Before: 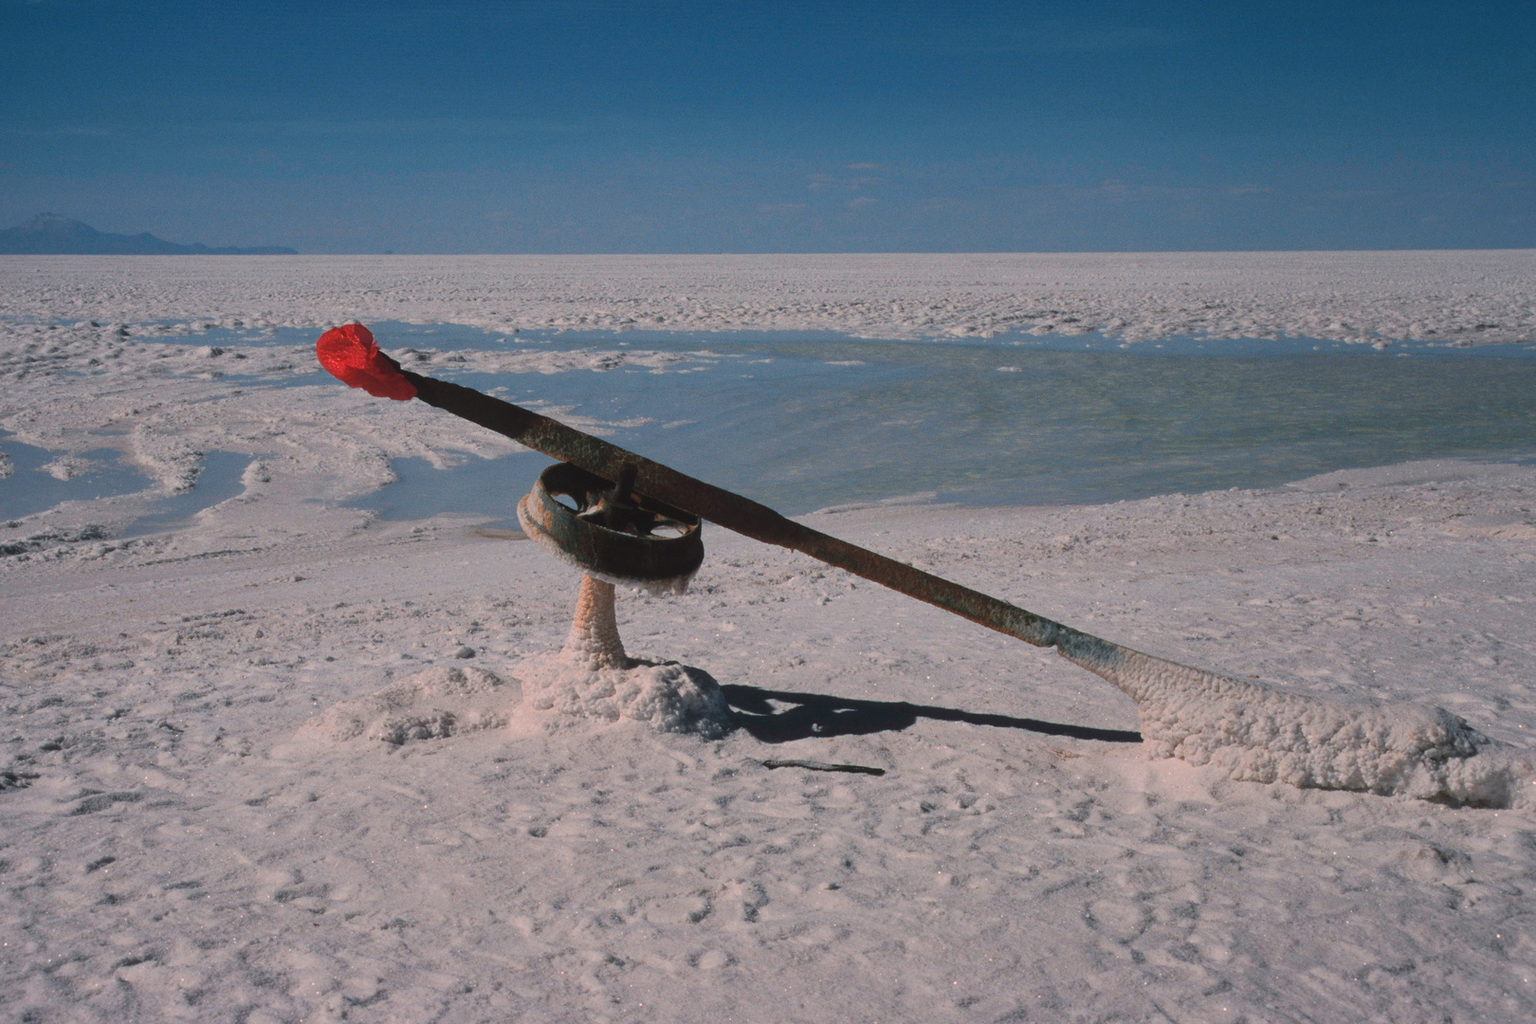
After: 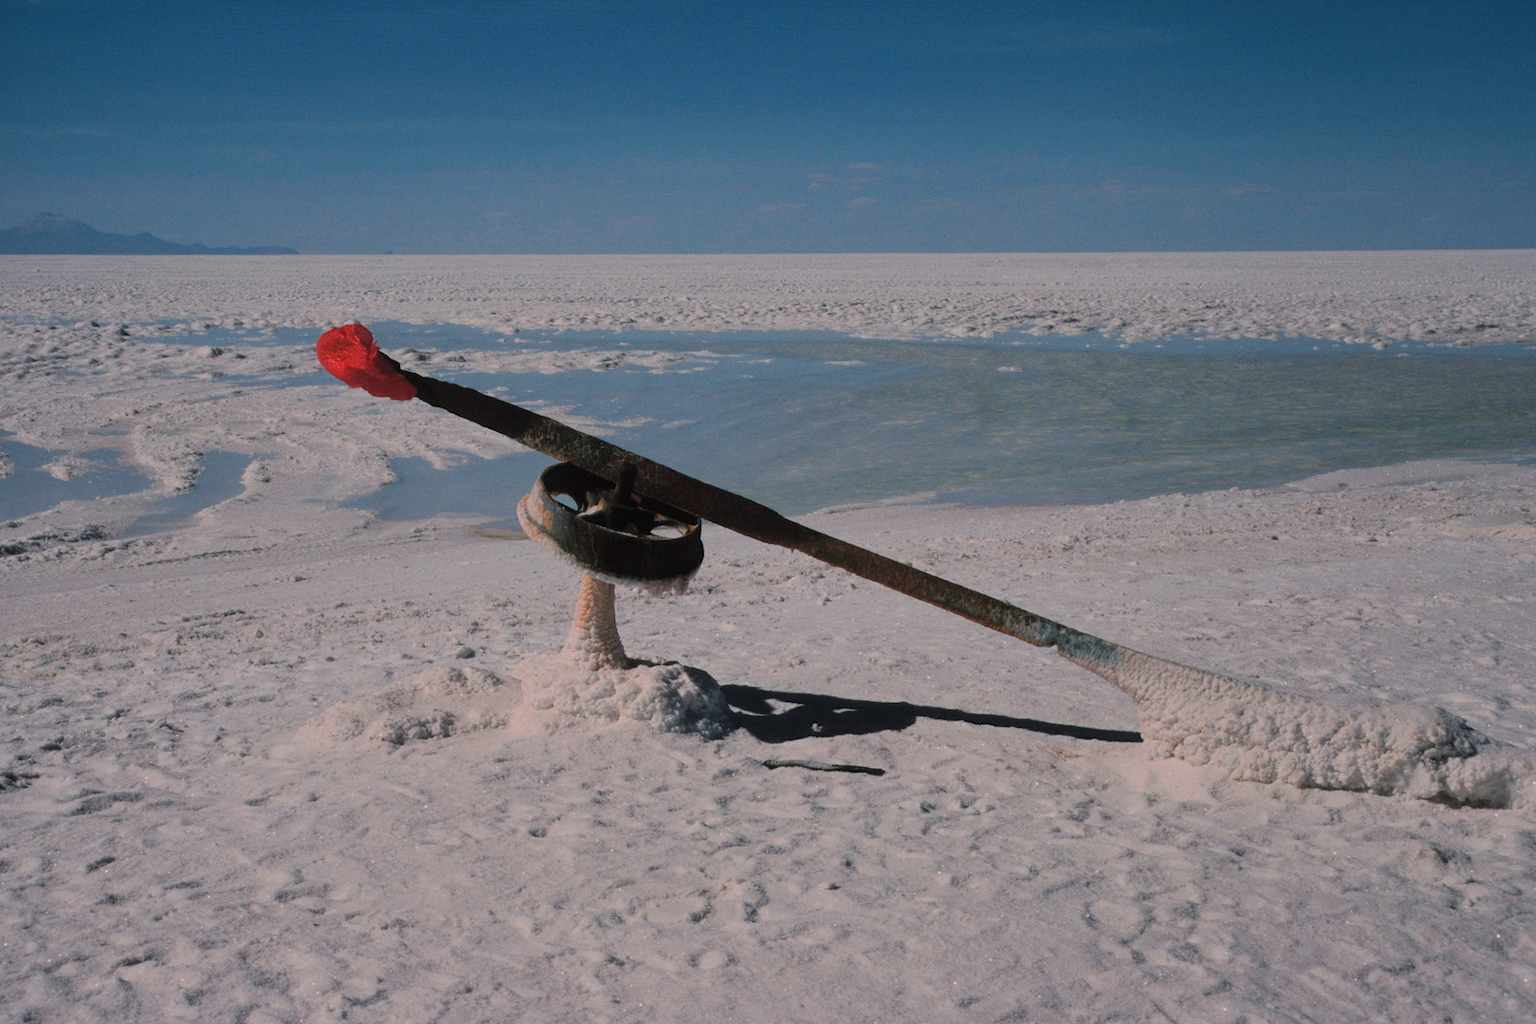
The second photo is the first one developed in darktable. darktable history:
filmic rgb: black relative exposure -8.01 EV, white relative exposure 4.06 EV, threshold 5.94 EV, hardness 4.2, iterations of high-quality reconstruction 0, enable highlight reconstruction true
